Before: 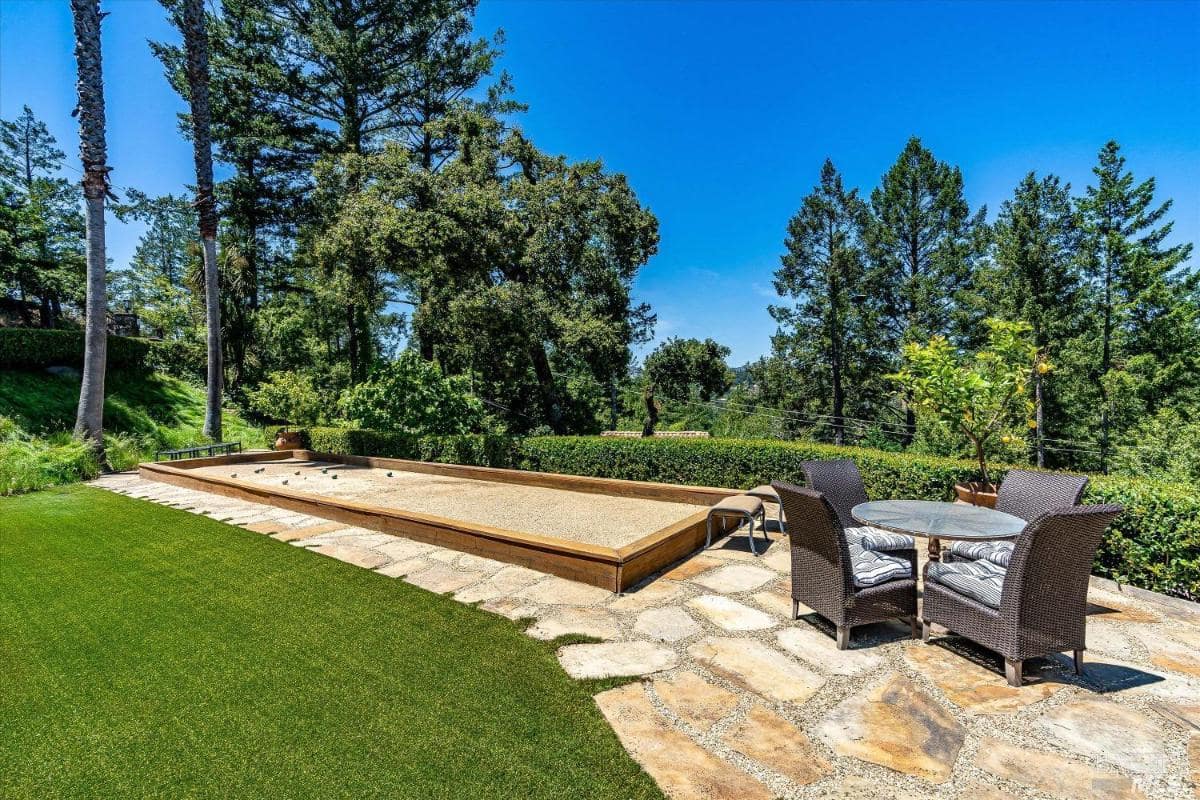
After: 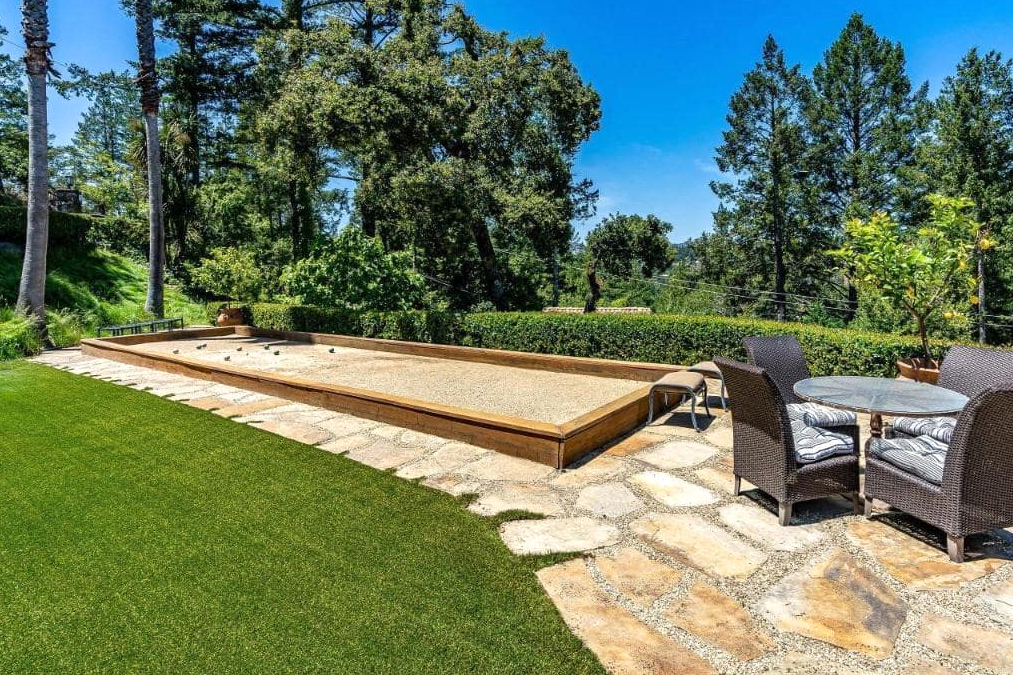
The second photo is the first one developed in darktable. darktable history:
crop and rotate: left 4.842%, top 15.51%, right 10.668%
white balance: emerald 1
rotate and perspective: crop left 0, crop top 0
exposure: exposure 0.081 EV, compensate highlight preservation false
color balance: mode lift, gamma, gain (sRGB)
